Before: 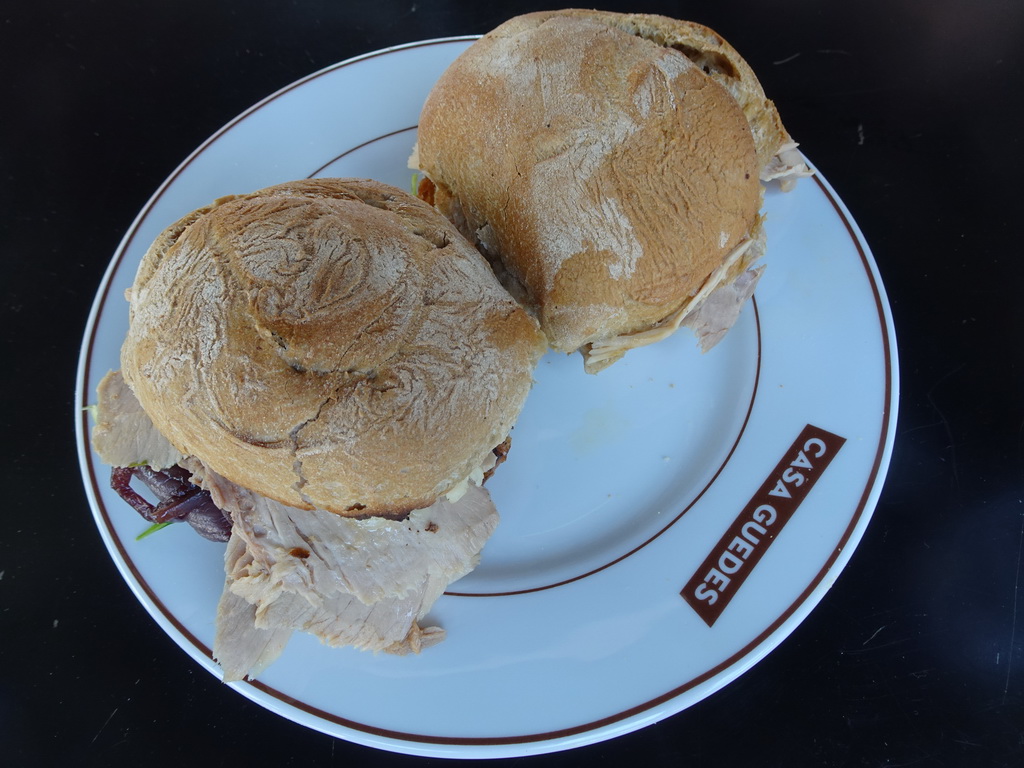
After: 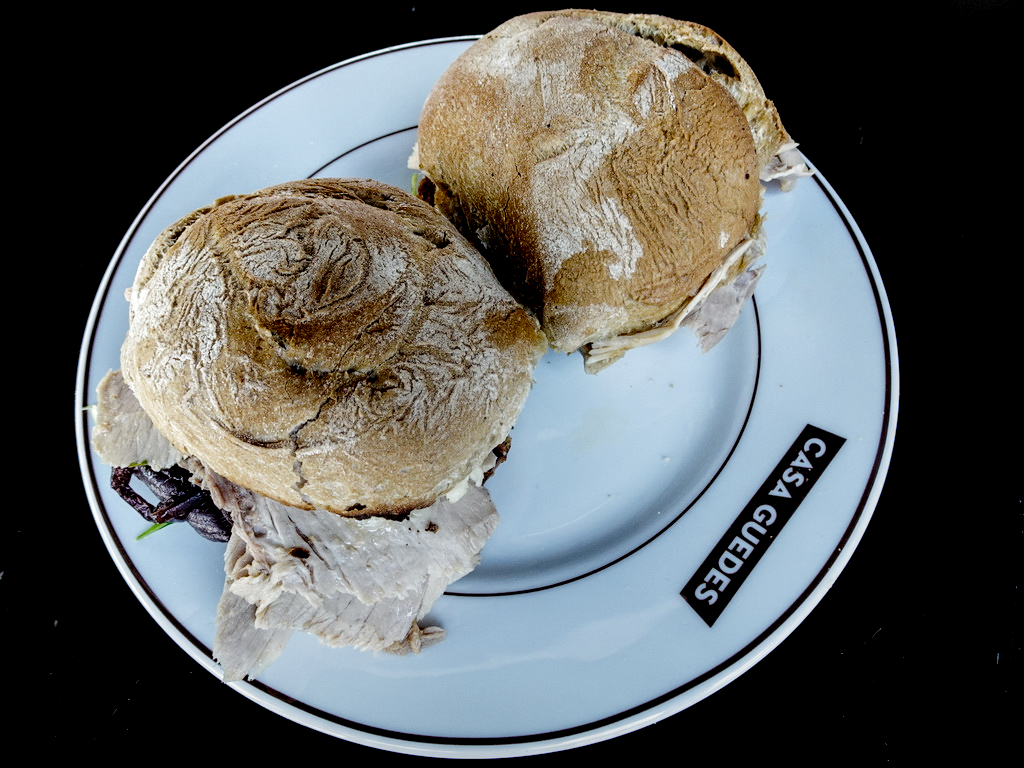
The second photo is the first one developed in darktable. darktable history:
filmic rgb: black relative exposure -5.12 EV, white relative exposure 4 EV, threshold 3.03 EV, hardness 2.88, contrast 1.298, highlights saturation mix -29.26%, add noise in highlights 0, preserve chrominance no, color science v3 (2019), use custom middle-gray values true, contrast in highlights soft, enable highlight reconstruction true
local contrast: highlights 80%, shadows 58%, detail 175%, midtone range 0.603
